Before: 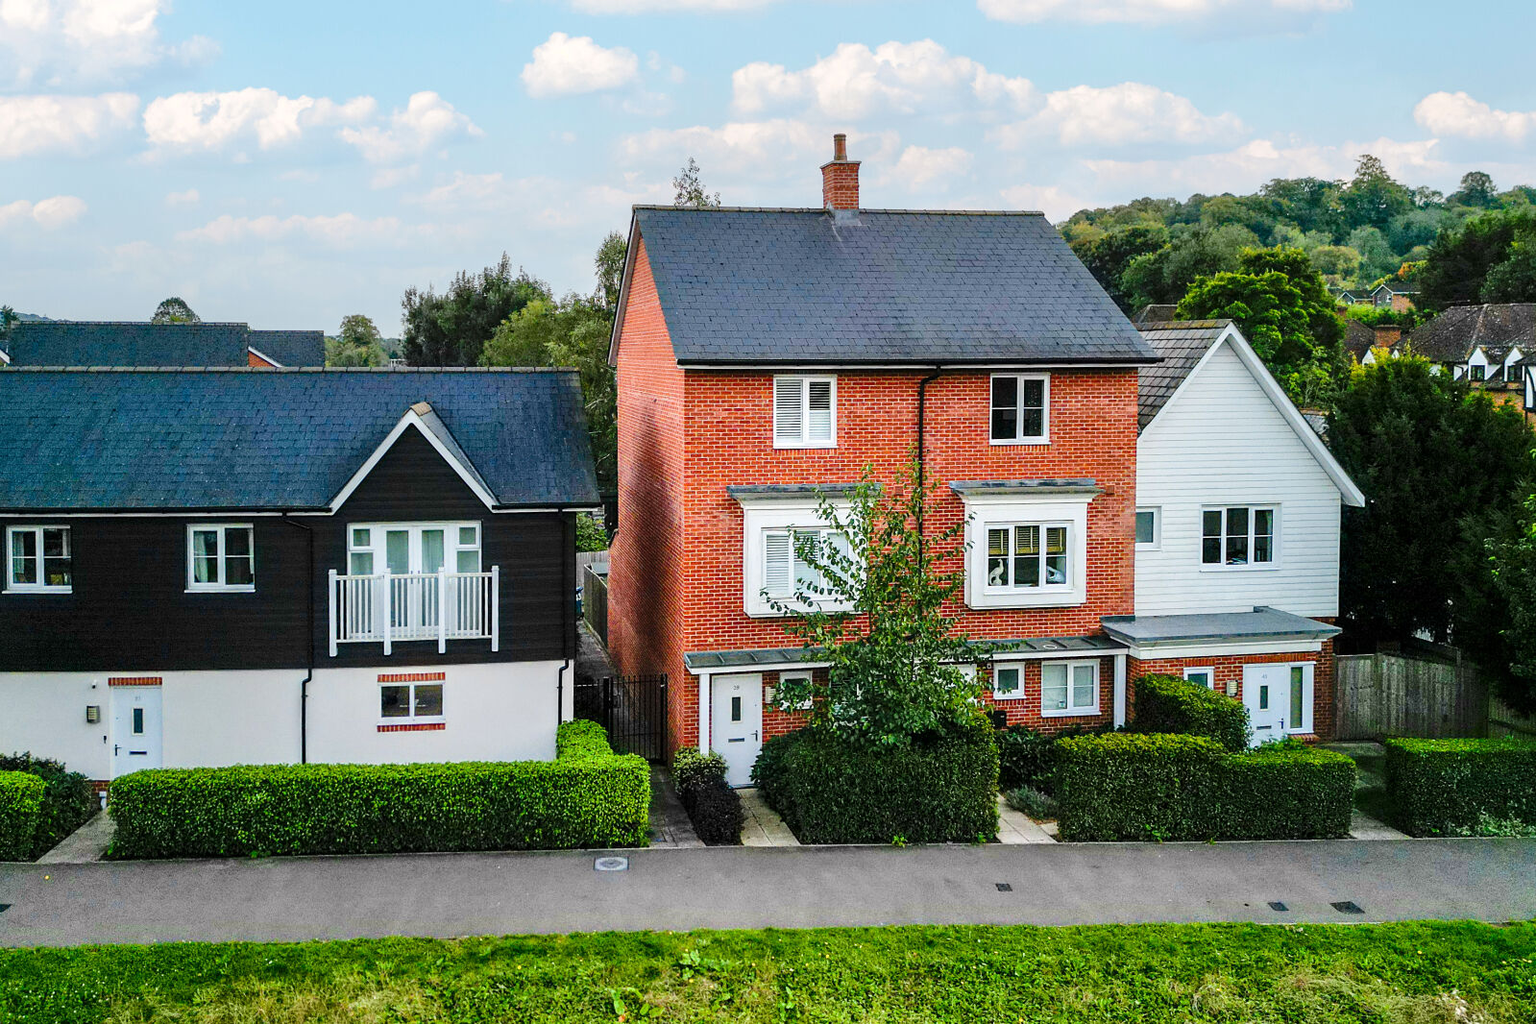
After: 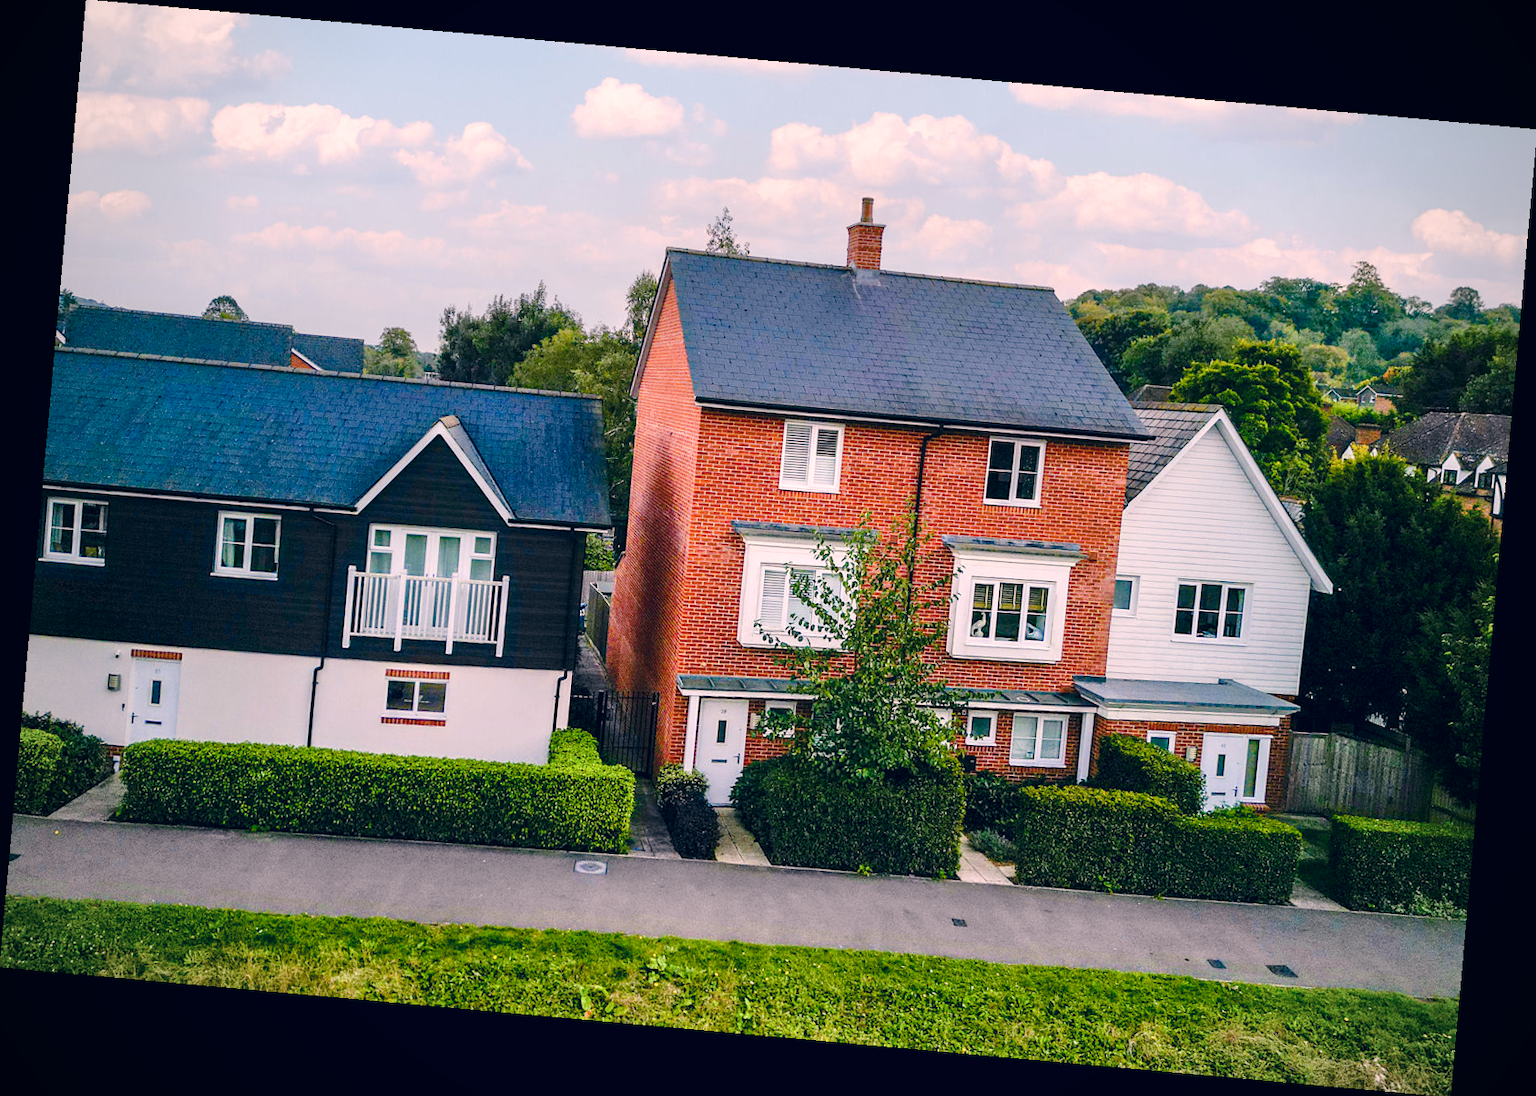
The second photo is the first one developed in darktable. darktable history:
rotate and perspective: rotation 5.12°, automatic cropping off
color balance rgb: perceptual saturation grading › global saturation 35%, perceptual saturation grading › highlights -30%, perceptual saturation grading › shadows 35%, perceptual brilliance grading › global brilliance 3%, perceptual brilliance grading › highlights -3%, perceptual brilliance grading › shadows 3%
color correction: highlights a* 14.46, highlights b* 5.85, shadows a* -5.53, shadows b* -15.24, saturation 0.85
vignetting: fall-off radius 60.92%
